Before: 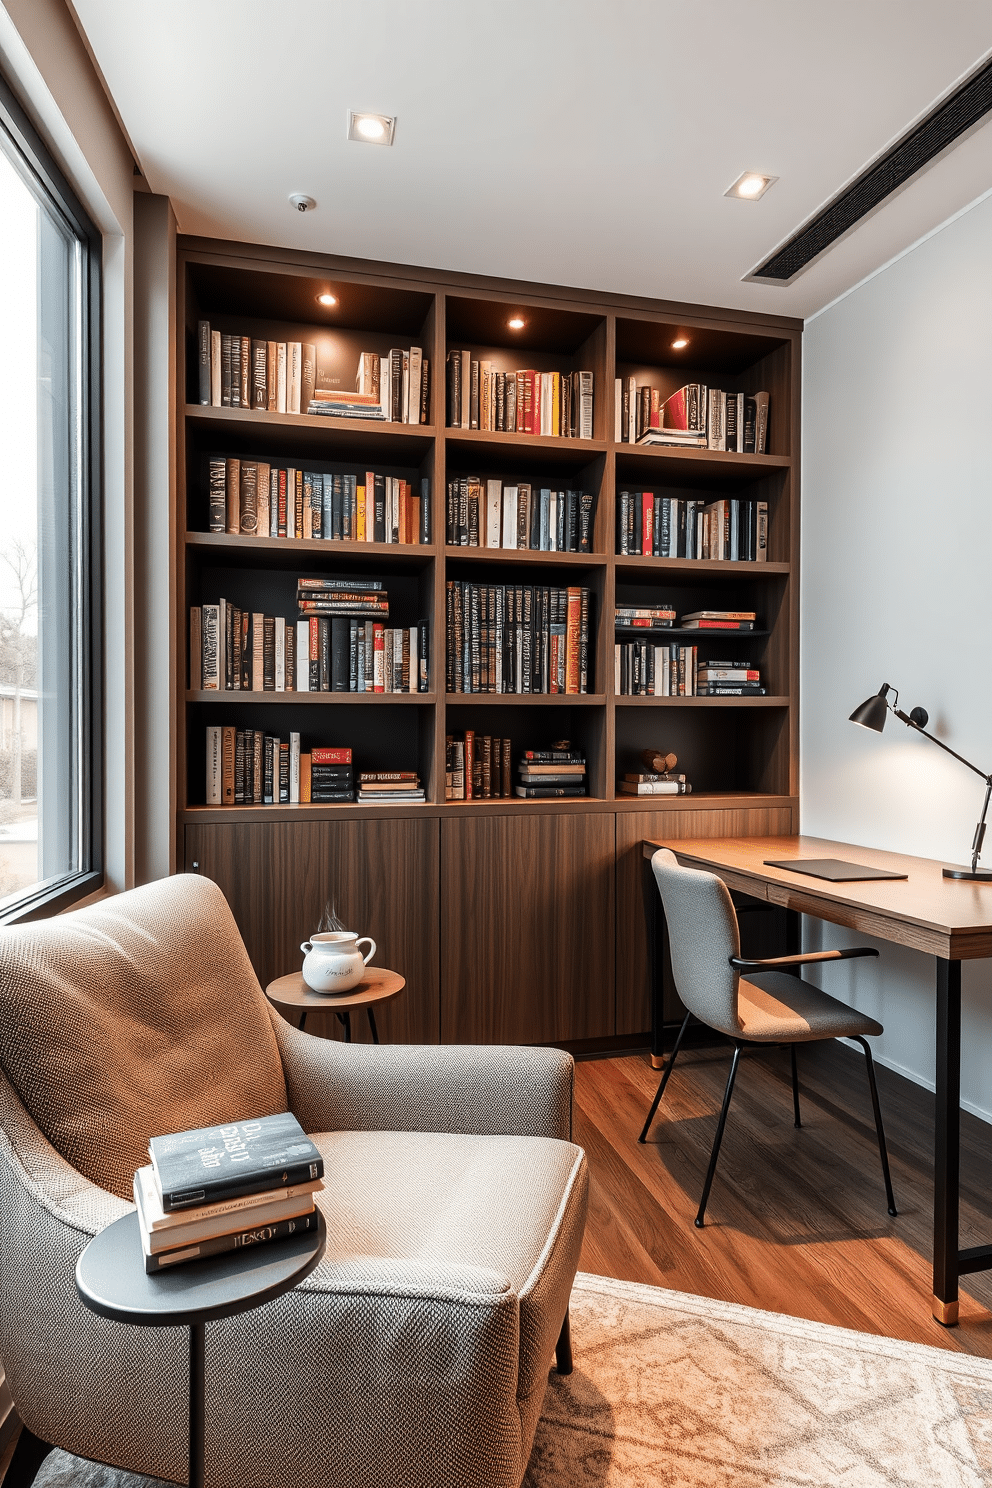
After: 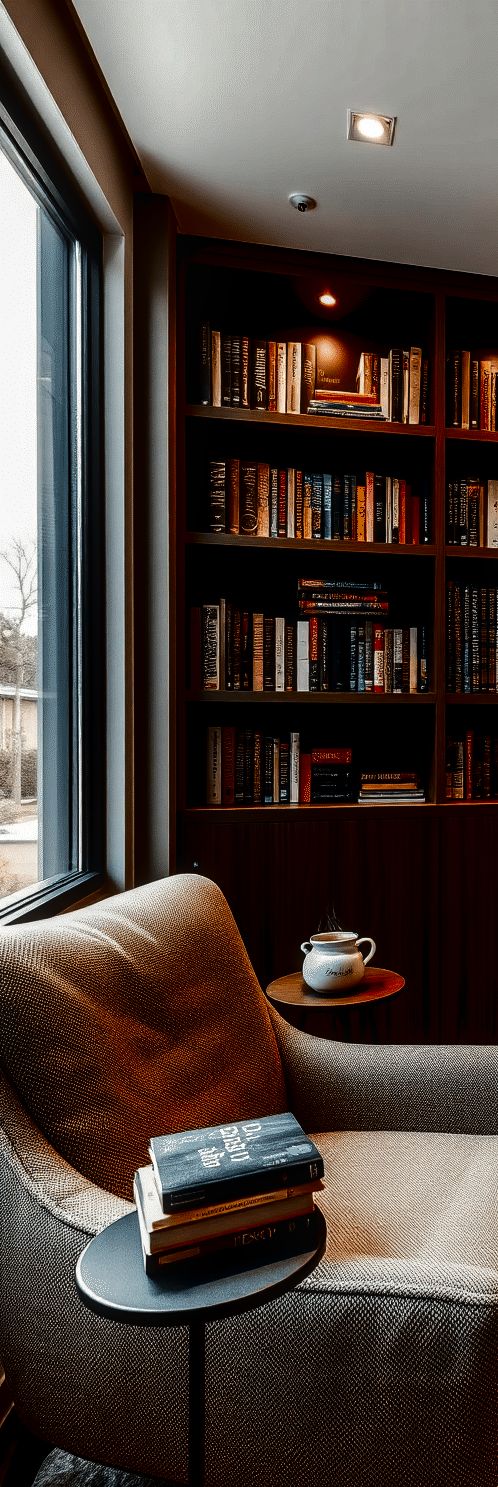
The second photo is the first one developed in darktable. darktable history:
local contrast: on, module defaults
crop and rotate: left 0.059%, right 49.672%
contrast brightness saturation: brightness -0.992, saturation 0.988
haze removal: strength -0.109, compatibility mode true, adaptive false
tone curve: curves: ch0 [(0.003, 0) (0.066, 0.023) (0.149, 0.094) (0.264, 0.238) (0.395, 0.401) (0.517, 0.553) (0.716, 0.743) (0.813, 0.846) (1, 1)]; ch1 [(0, 0) (0.164, 0.115) (0.337, 0.332) (0.39, 0.398) (0.464, 0.461) (0.501, 0.5) (0.521, 0.529) (0.571, 0.588) (0.652, 0.681) (0.733, 0.749) (0.811, 0.796) (1, 1)]; ch2 [(0, 0) (0.337, 0.382) (0.464, 0.476) (0.501, 0.502) (0.527, 0.54) (0.556, 0.567) (0.6, 0.59) (0.687, 0.675) (1, 1)], color space Lab, linked channels, preserve colors none
tone equalizer: on, module defaults
